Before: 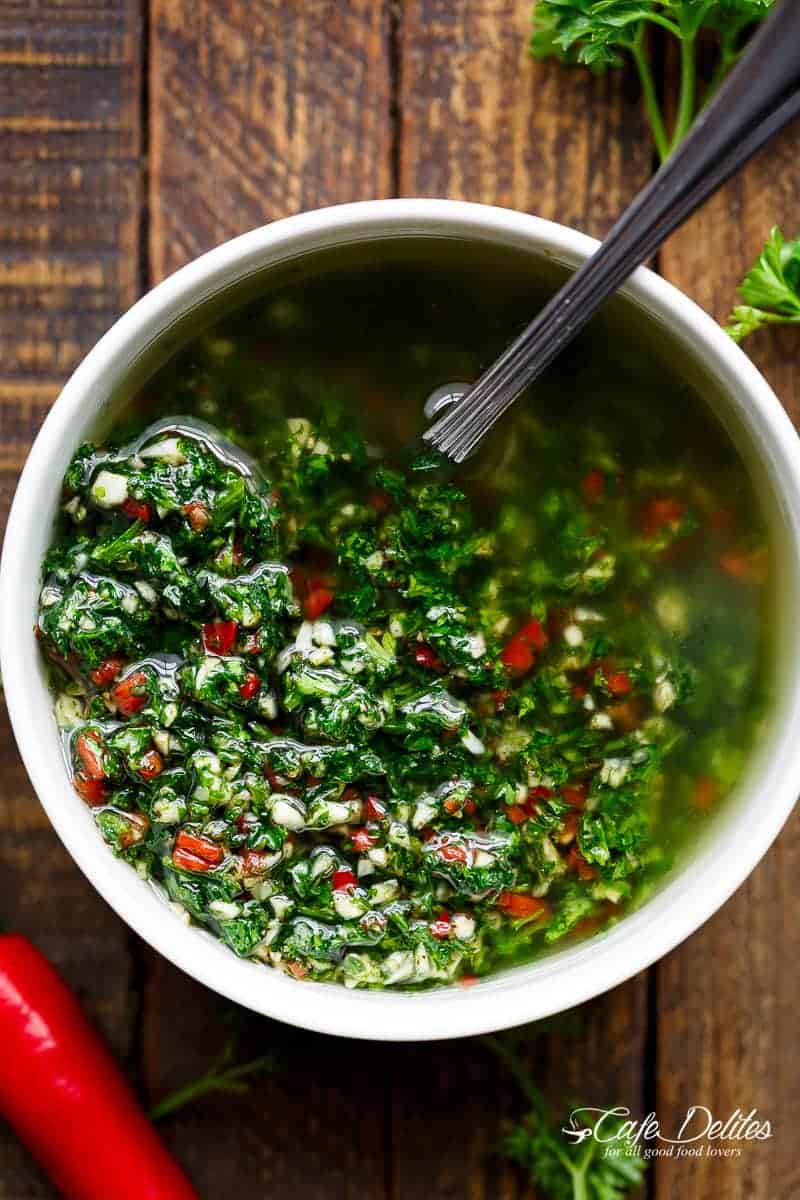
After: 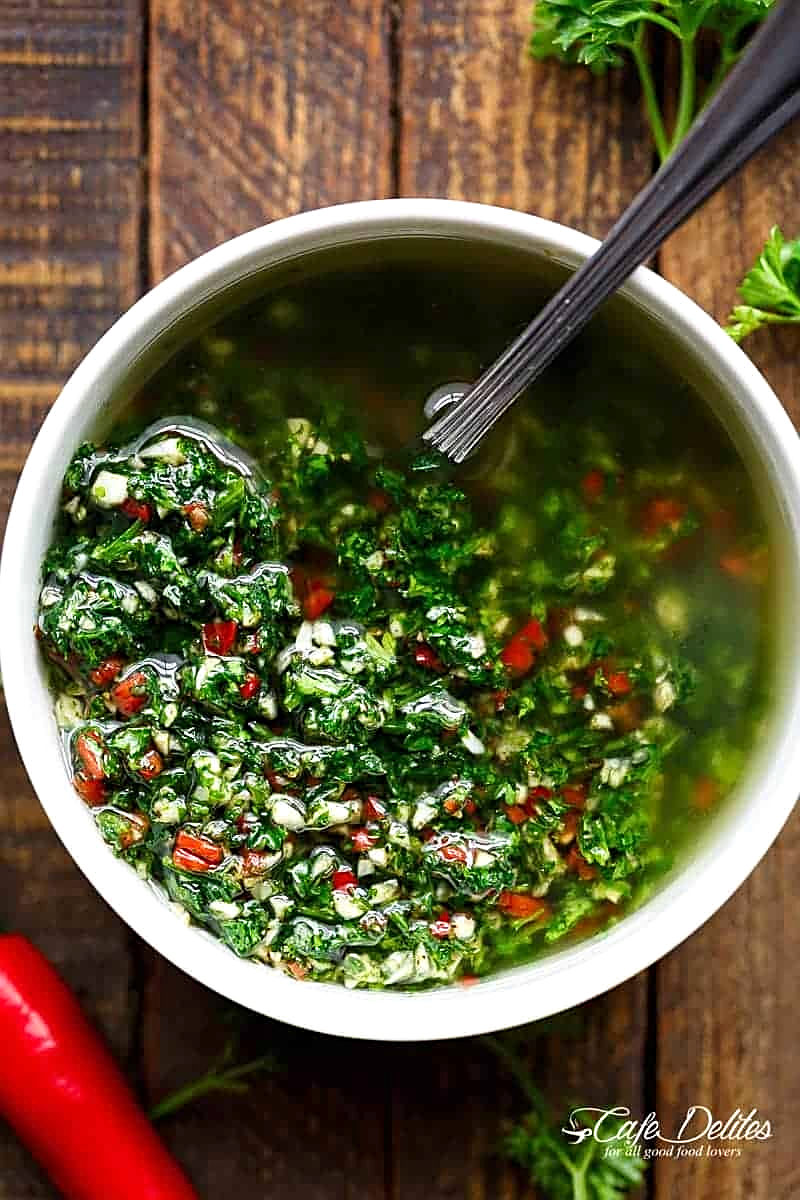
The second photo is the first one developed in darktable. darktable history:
sharpen: on, module defaults
exposure: exposure 0.188 EV, compensate exposure bias true, compensate highlight preservation false
